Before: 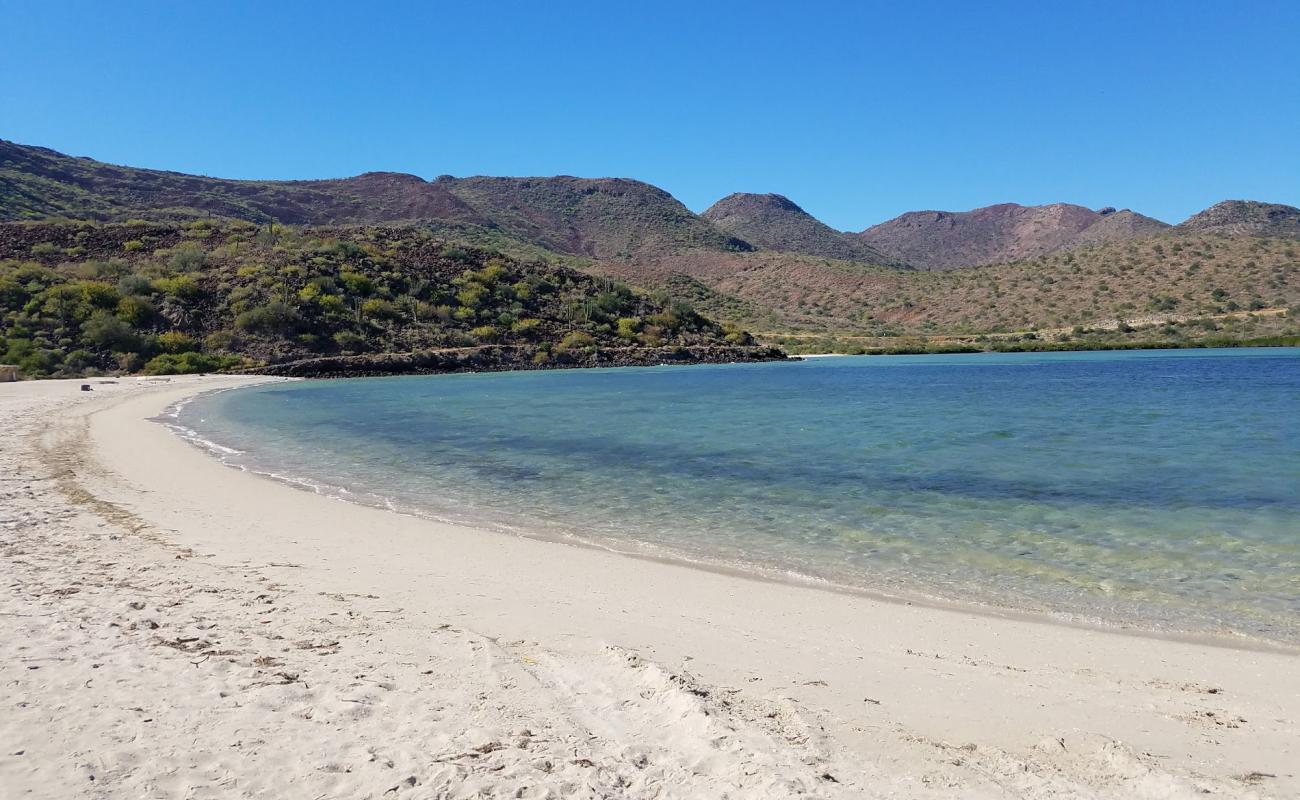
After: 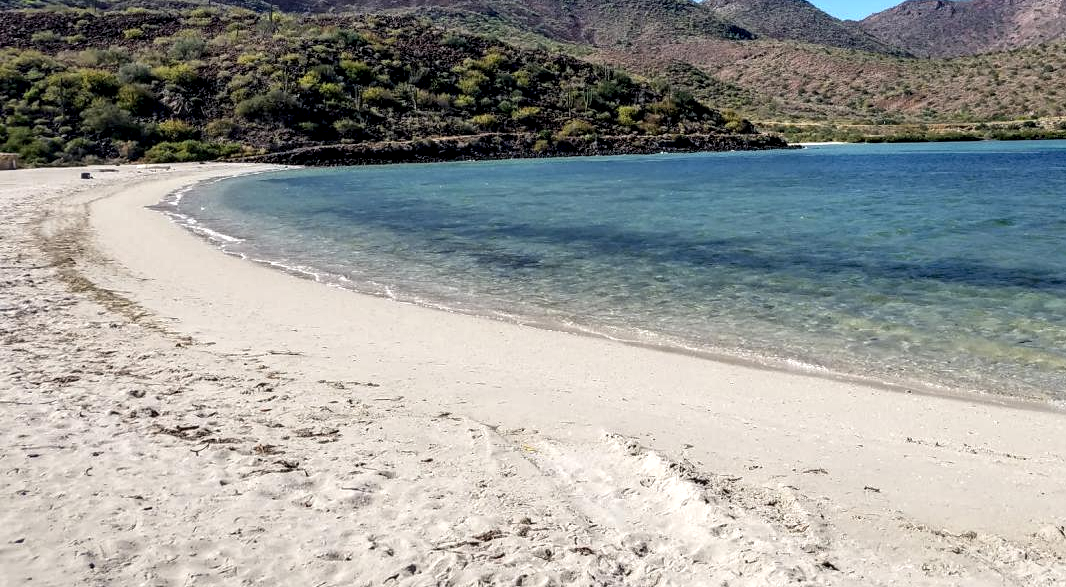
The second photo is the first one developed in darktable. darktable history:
crop: top 26.531%, right 17.959%
local contrast: highlights 65%, shadows 54%, detail 169%, midtone range 0.514
